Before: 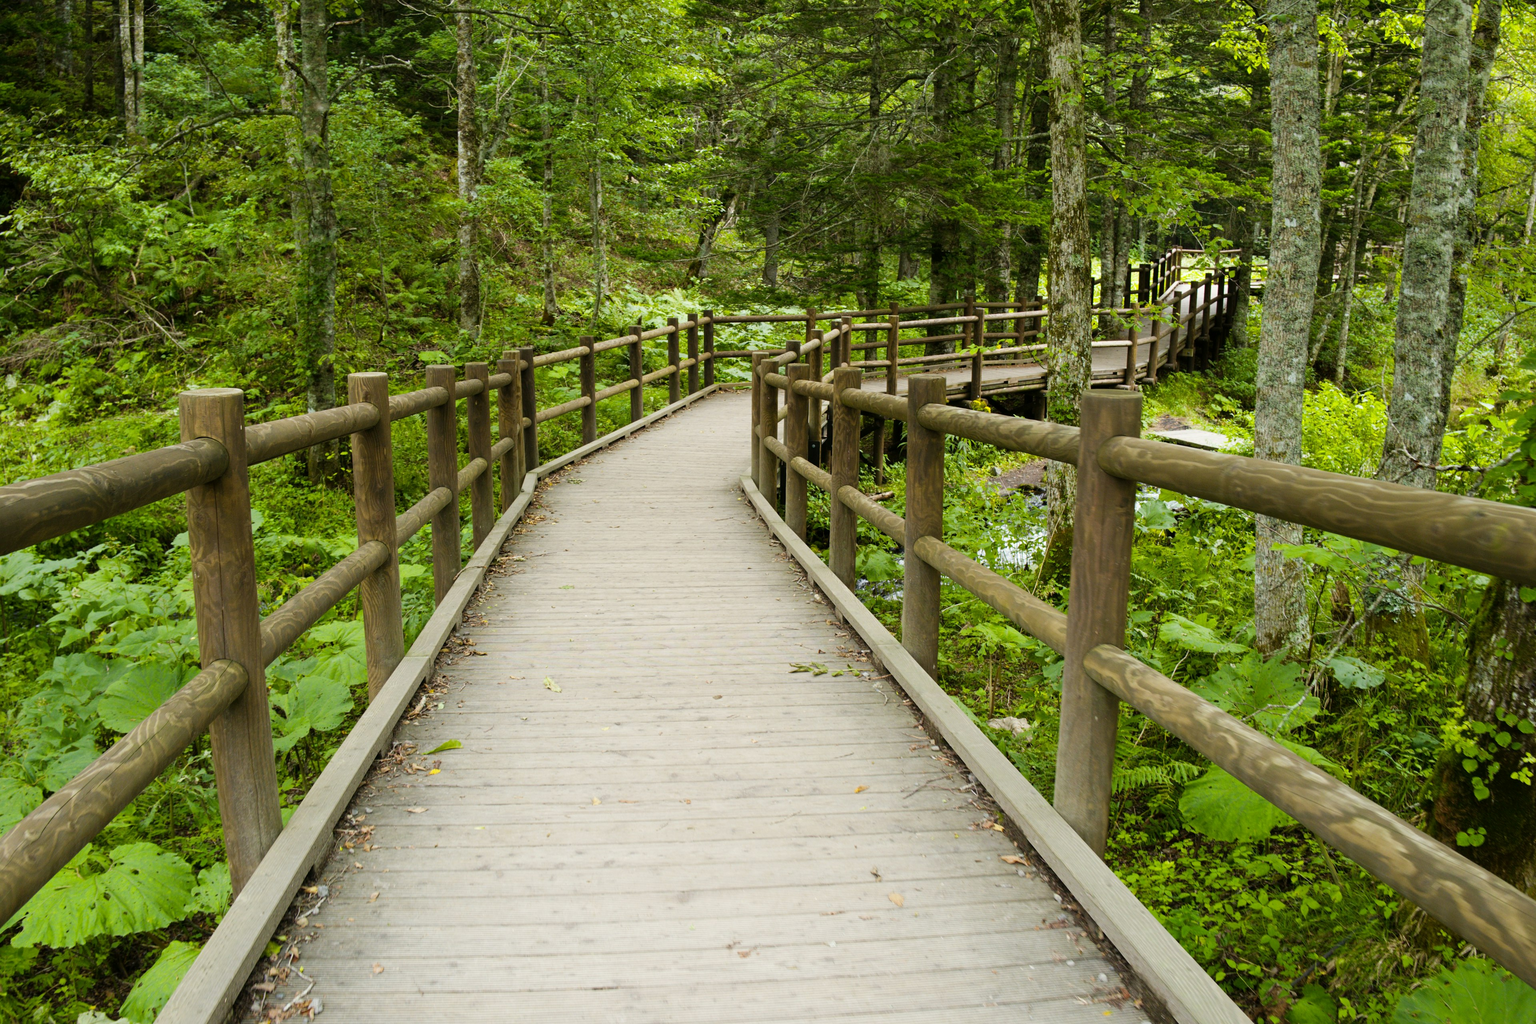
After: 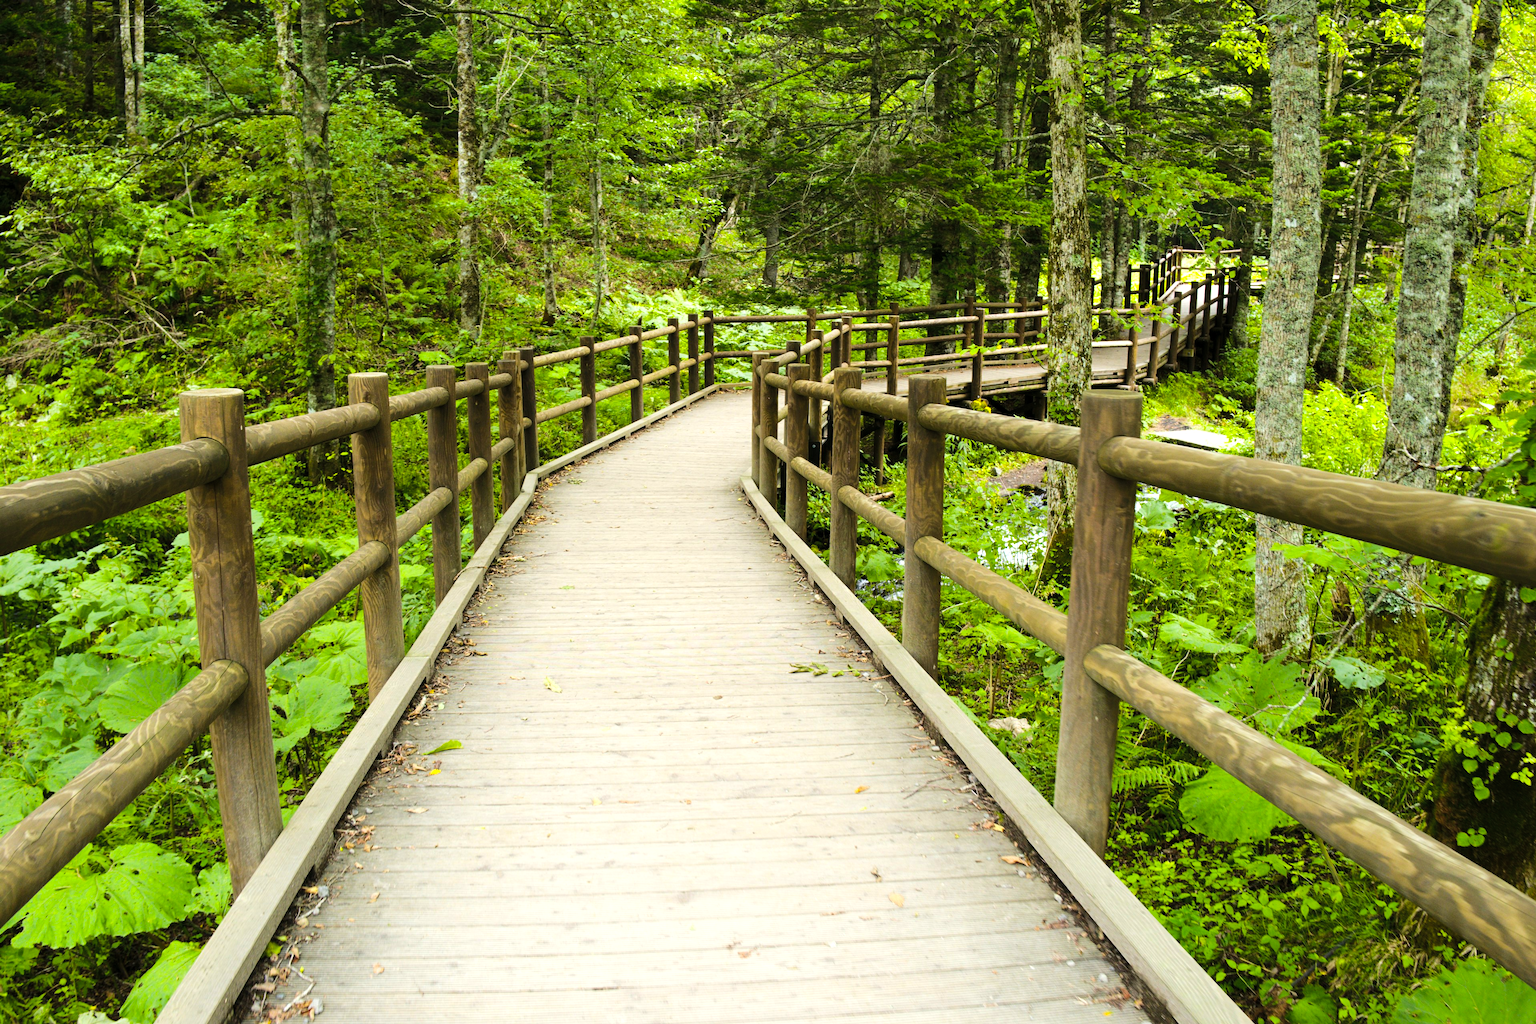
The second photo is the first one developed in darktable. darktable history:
base curve: curves: ch0 [(0, 0) (0.073, 0.04) (0.157, 0.139) (0.492, 0.492) (0.758, 0.758) (1, 1)]
exposure: black level correction 0.001, exposure 0.498 EV, compensate highlight preservation false
contrast brightness saturation: brightness 0.089, saturation 0.192
